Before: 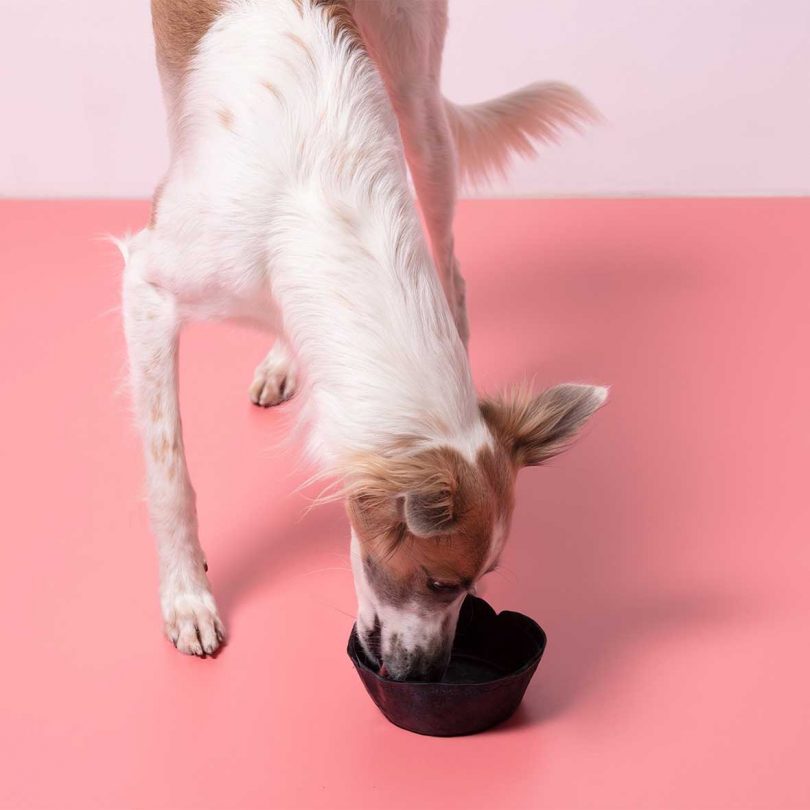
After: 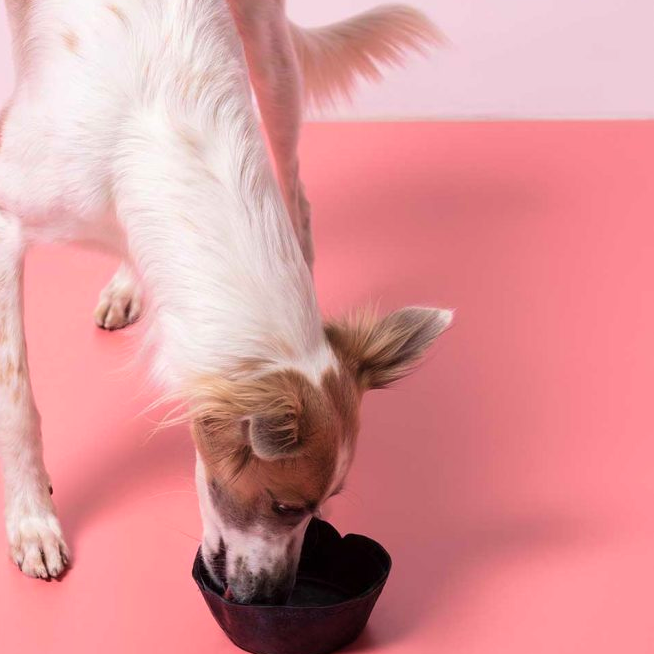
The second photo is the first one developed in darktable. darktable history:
crop: left 19.159%, top 9.58%, bottom 9.58%
velvia: on, module defaults
